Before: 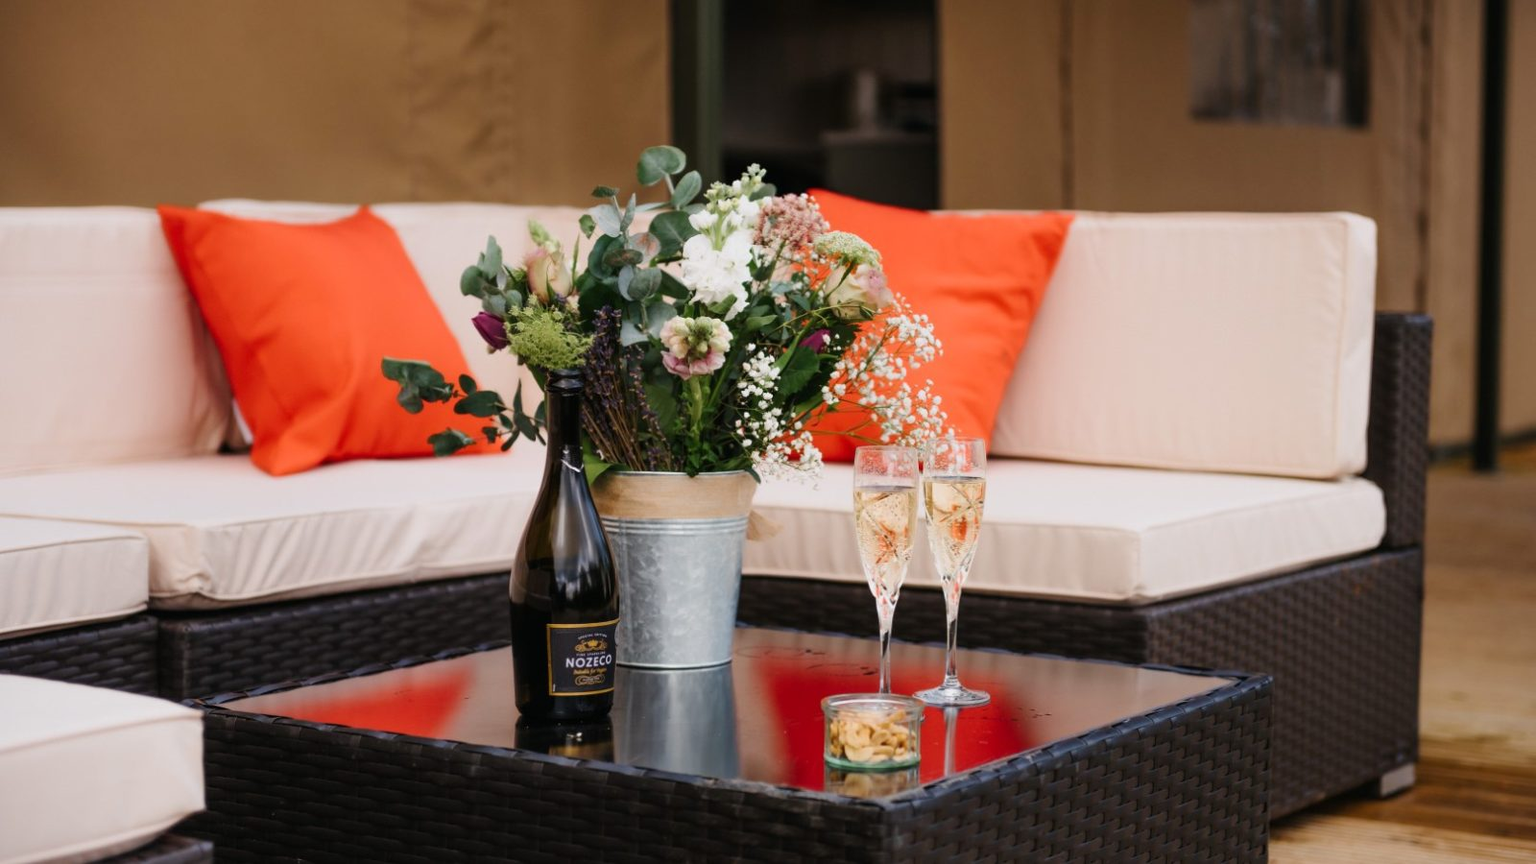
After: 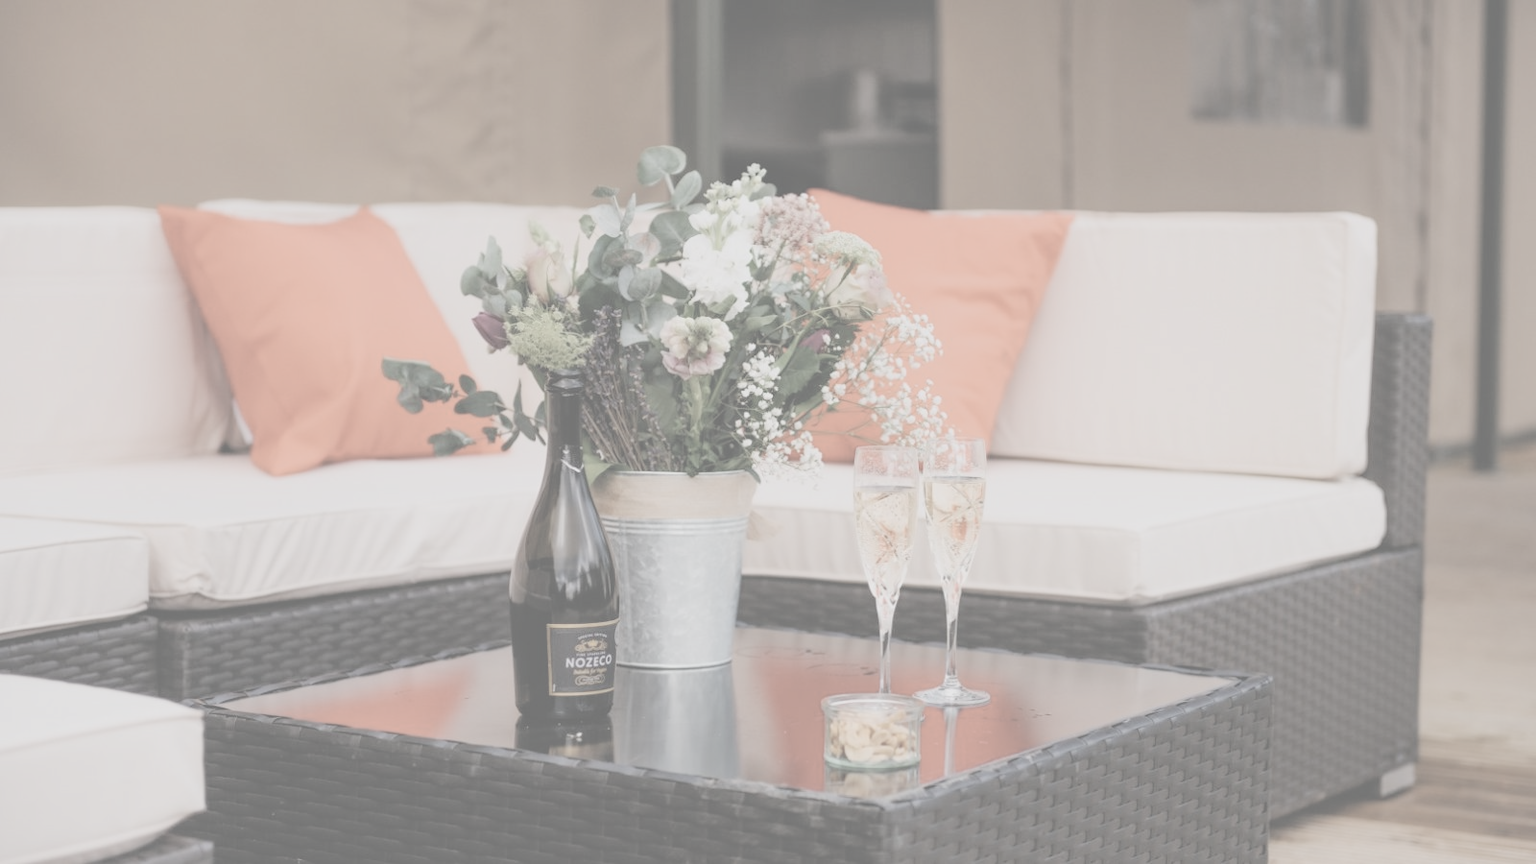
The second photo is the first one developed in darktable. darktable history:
exposure: compensate exposure bias true, compensate highlight preservation false
contrast brightness saturation: contrast -0.318, brightness 0.752, saturation -0.791
